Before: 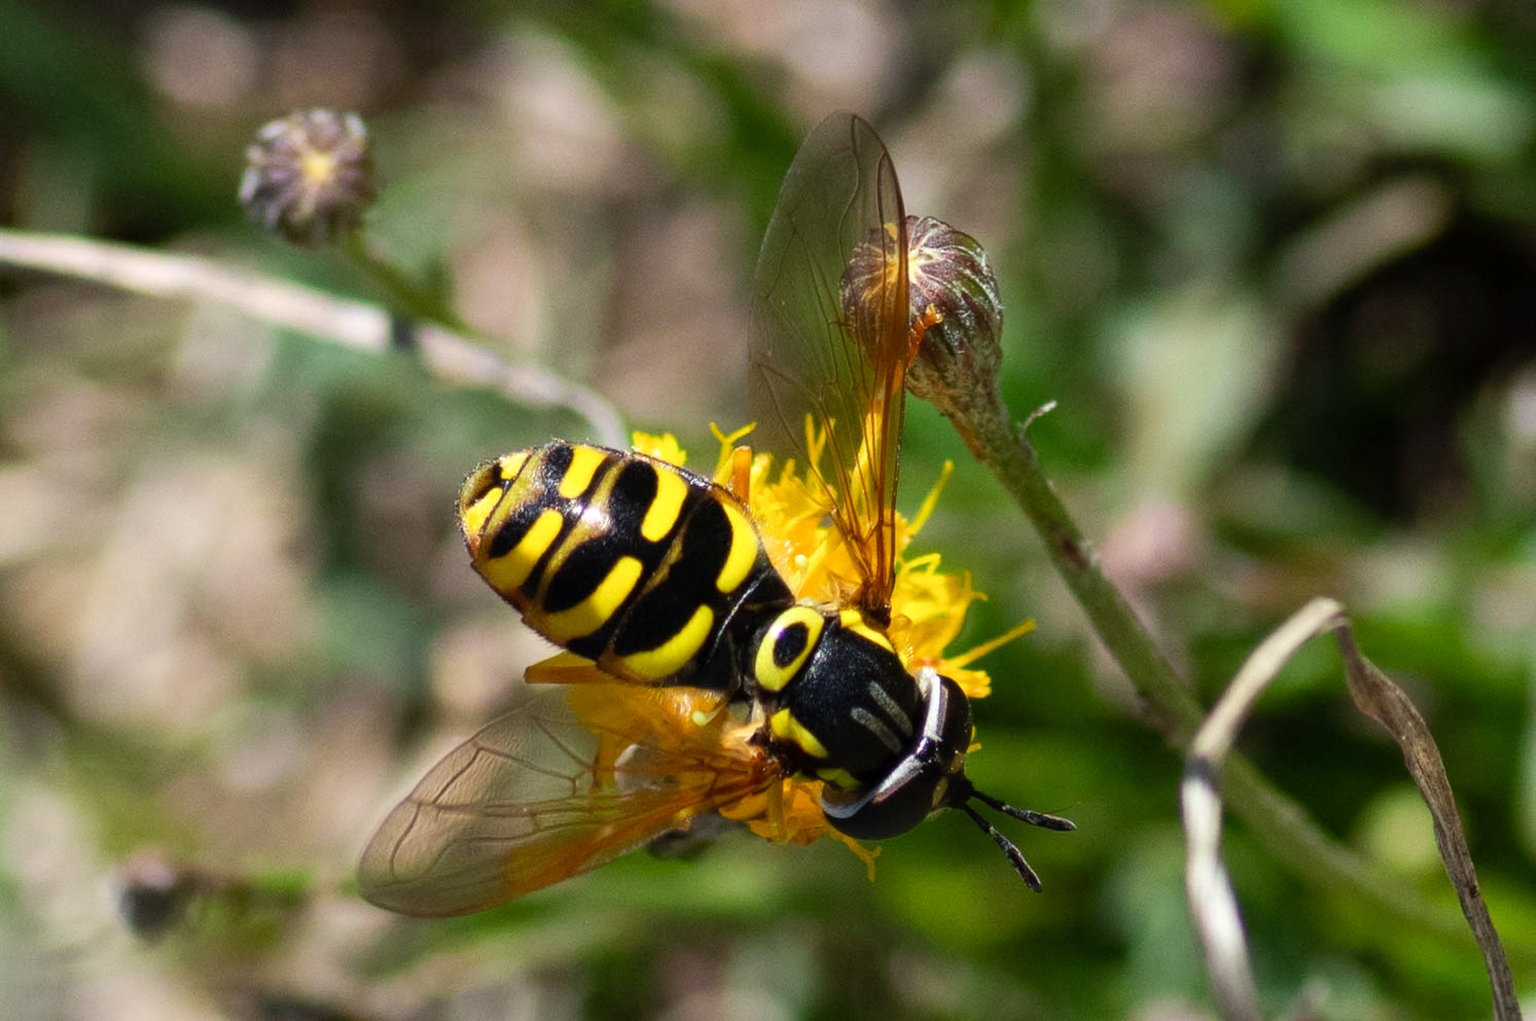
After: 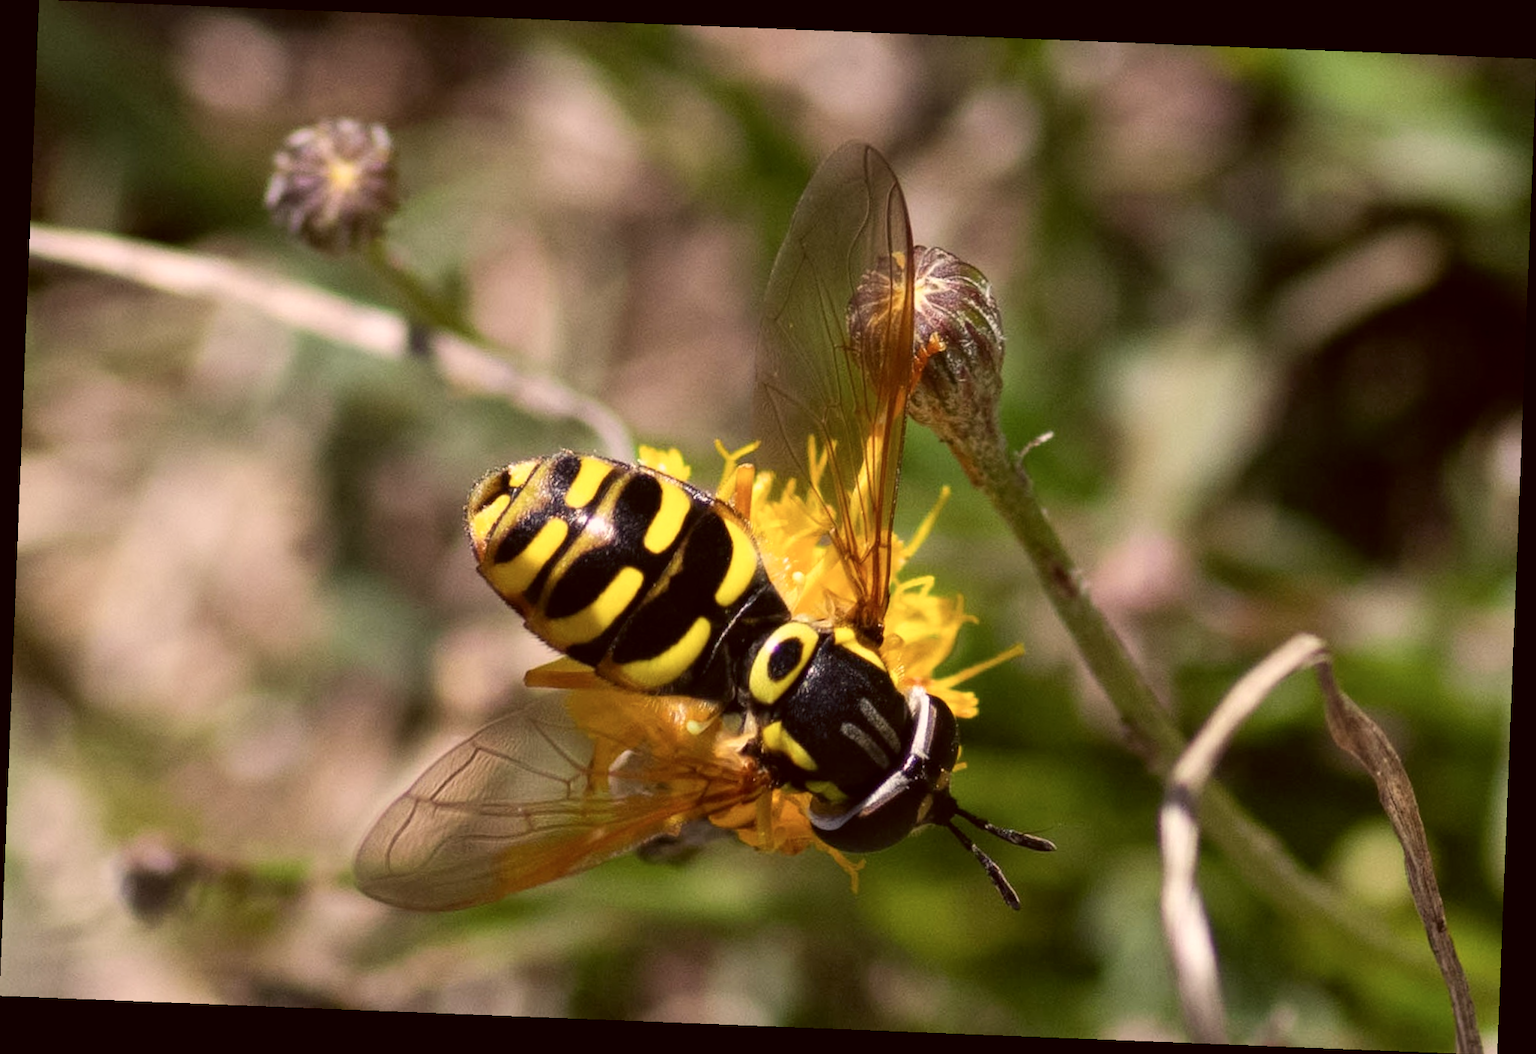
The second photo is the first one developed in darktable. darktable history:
color correction: highlights a* 10.21, highlights b* 9.79, shadows a* 8.61, shadows b* 7.88, saturation 0.8
rotate and perspective: rotation 2.27°, automatic cropping off
